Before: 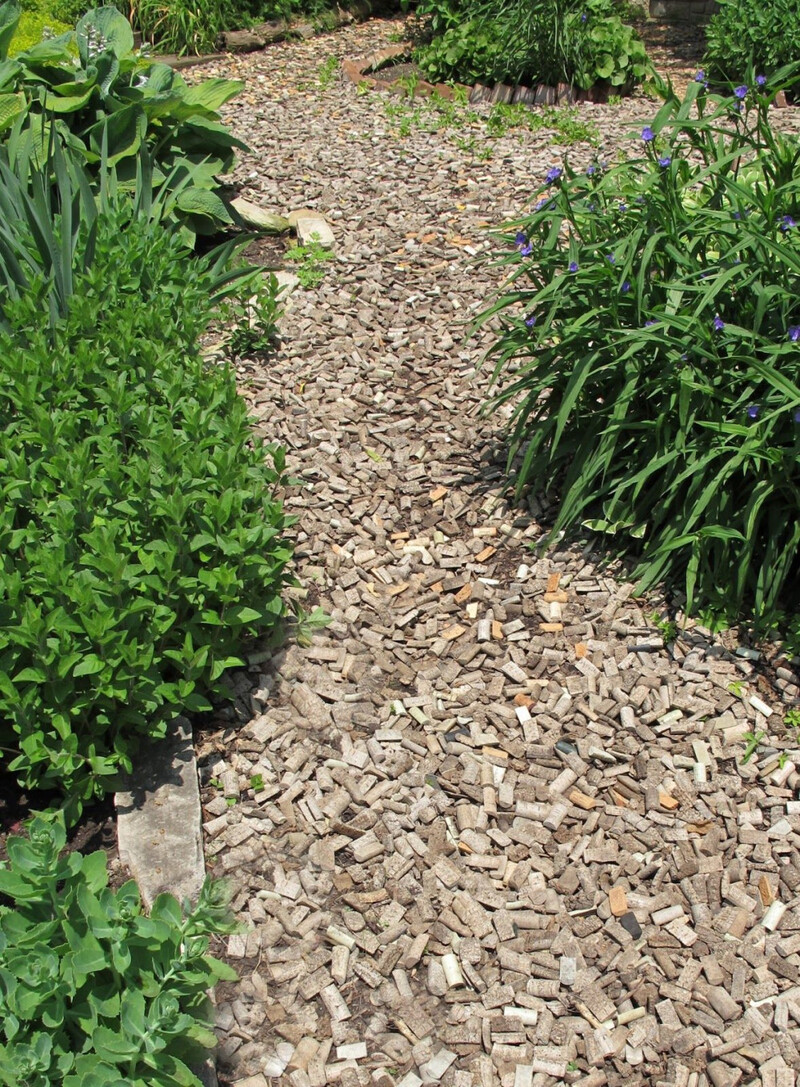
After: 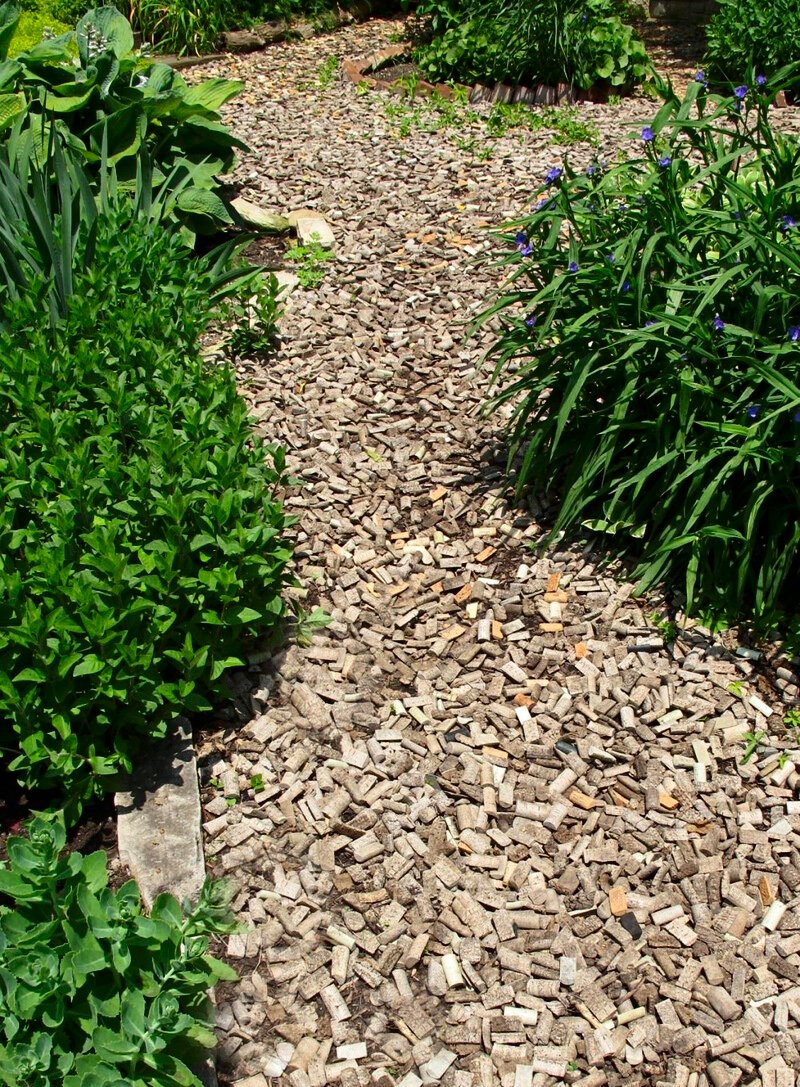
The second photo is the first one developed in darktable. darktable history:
contrast brightness saturation: contrast 0.214, brightness -0.111, saturation 0.206
